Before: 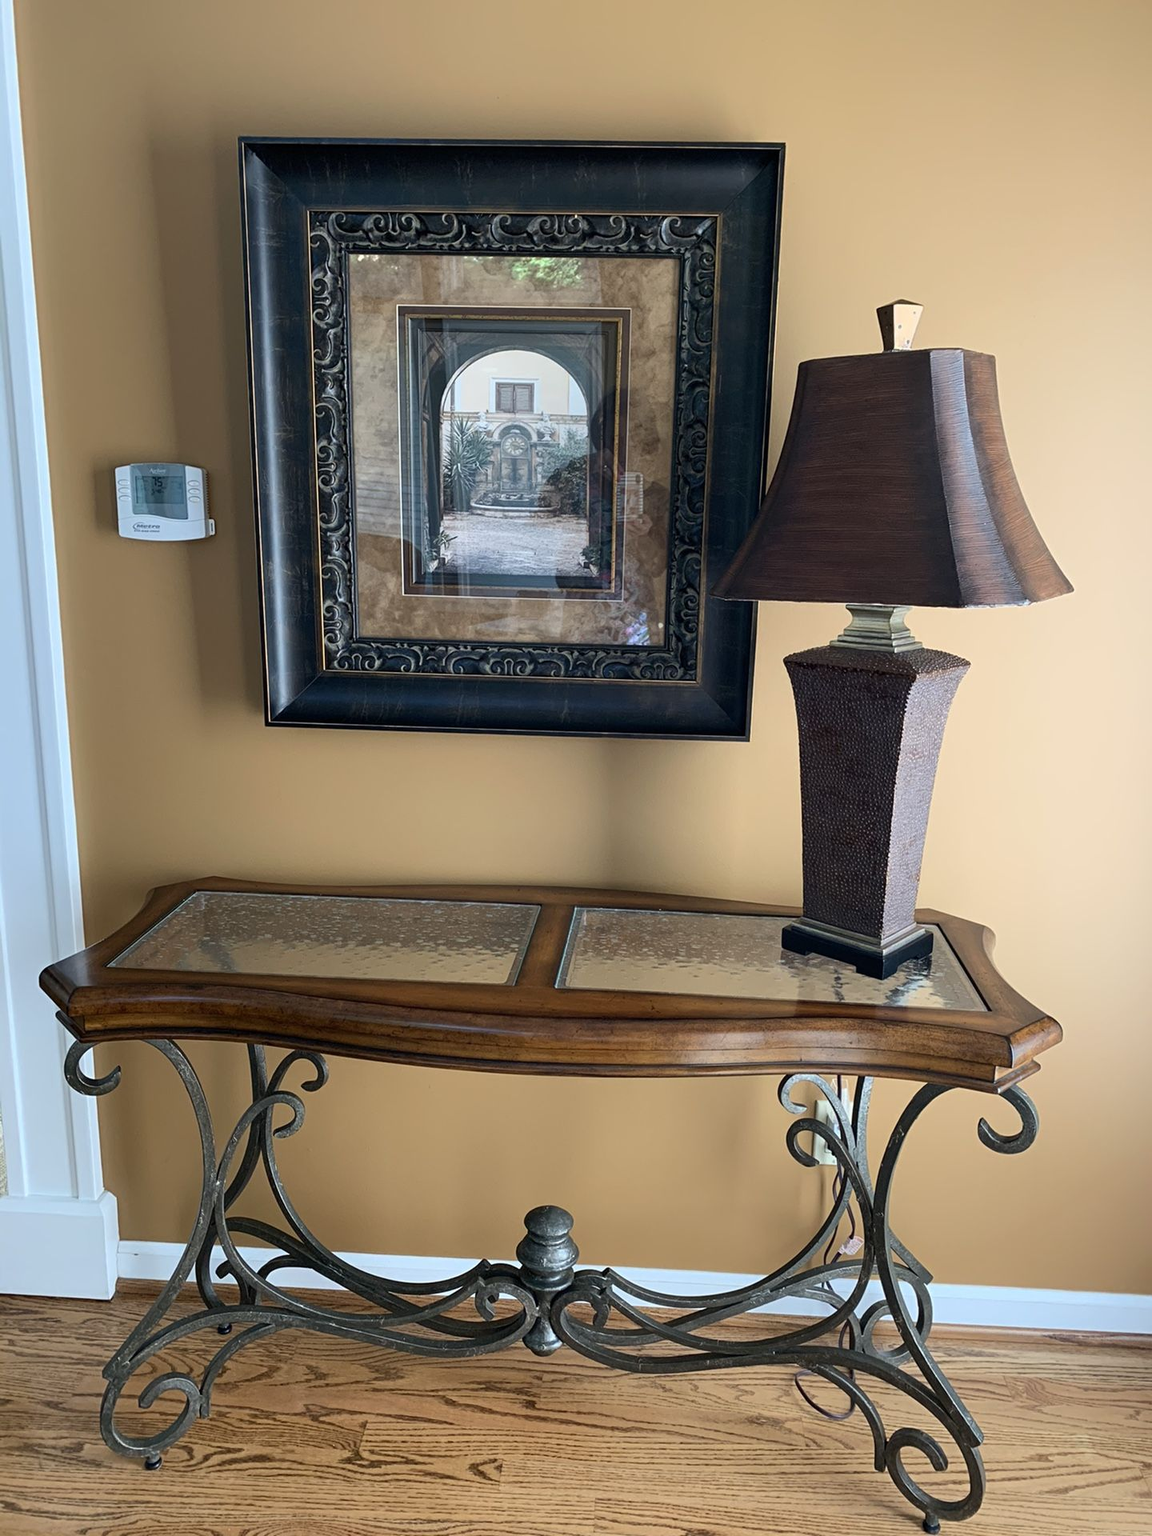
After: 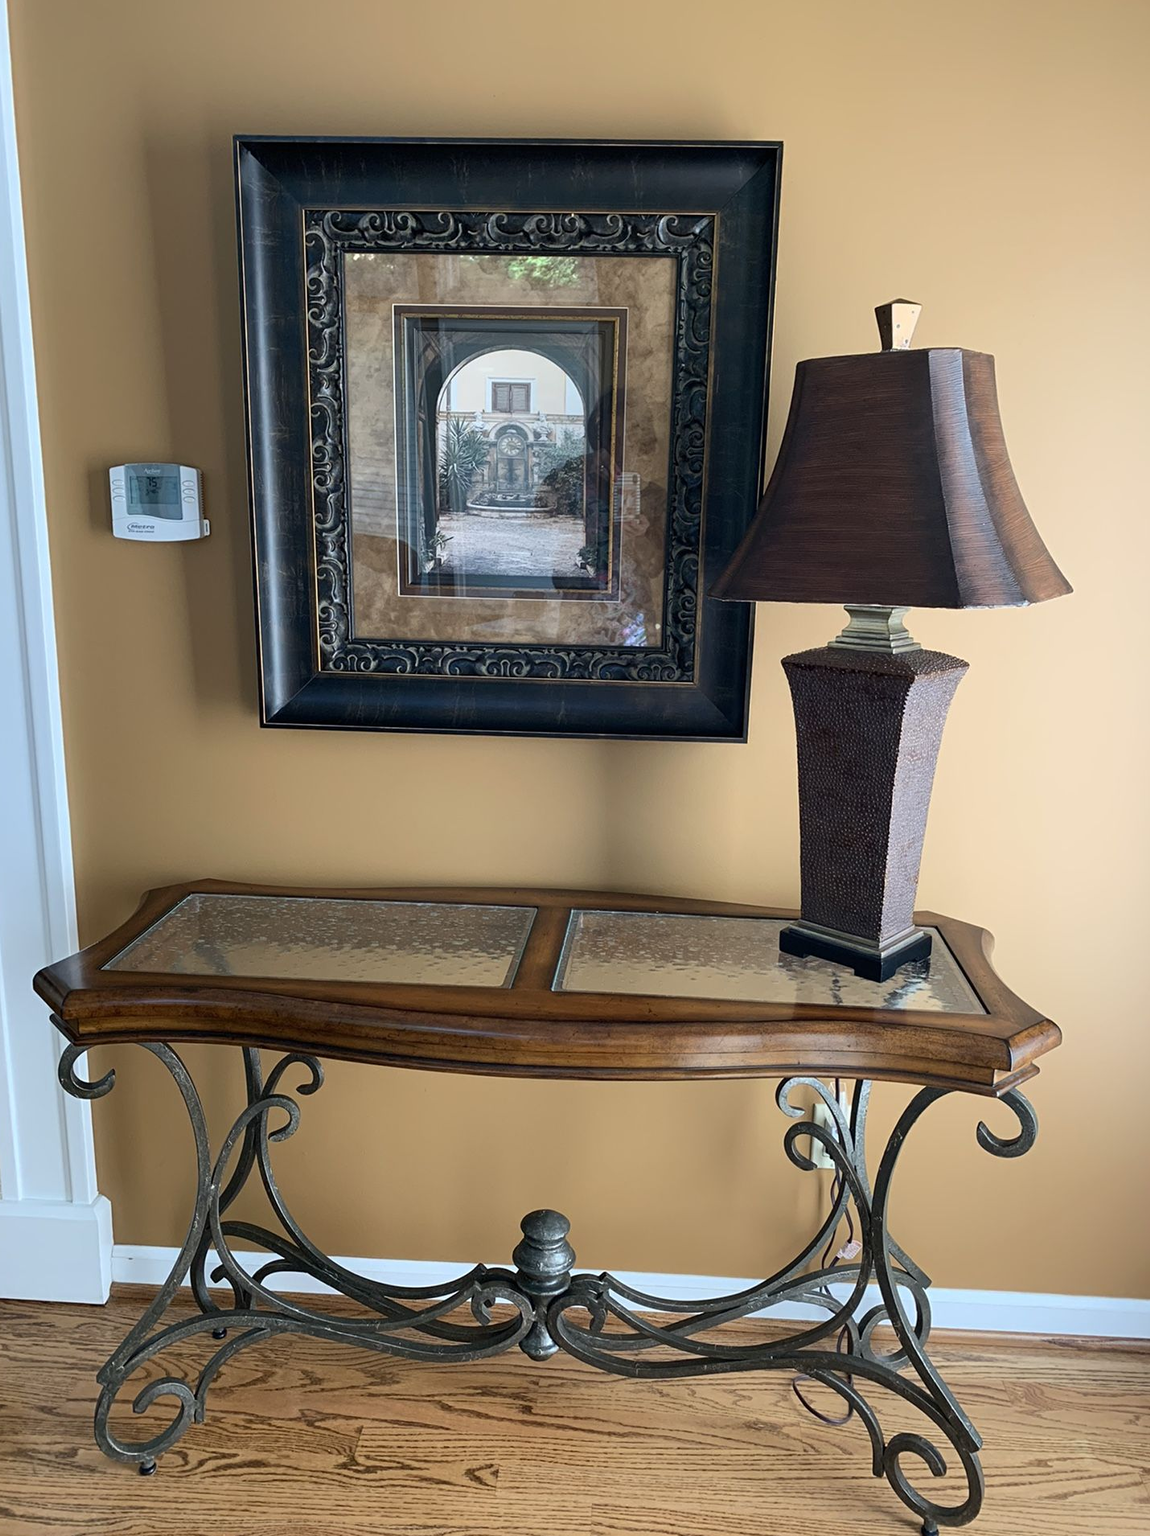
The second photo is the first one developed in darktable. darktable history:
crop and rotate: left 0.614%, top 0.179%, bottom 0.309%
